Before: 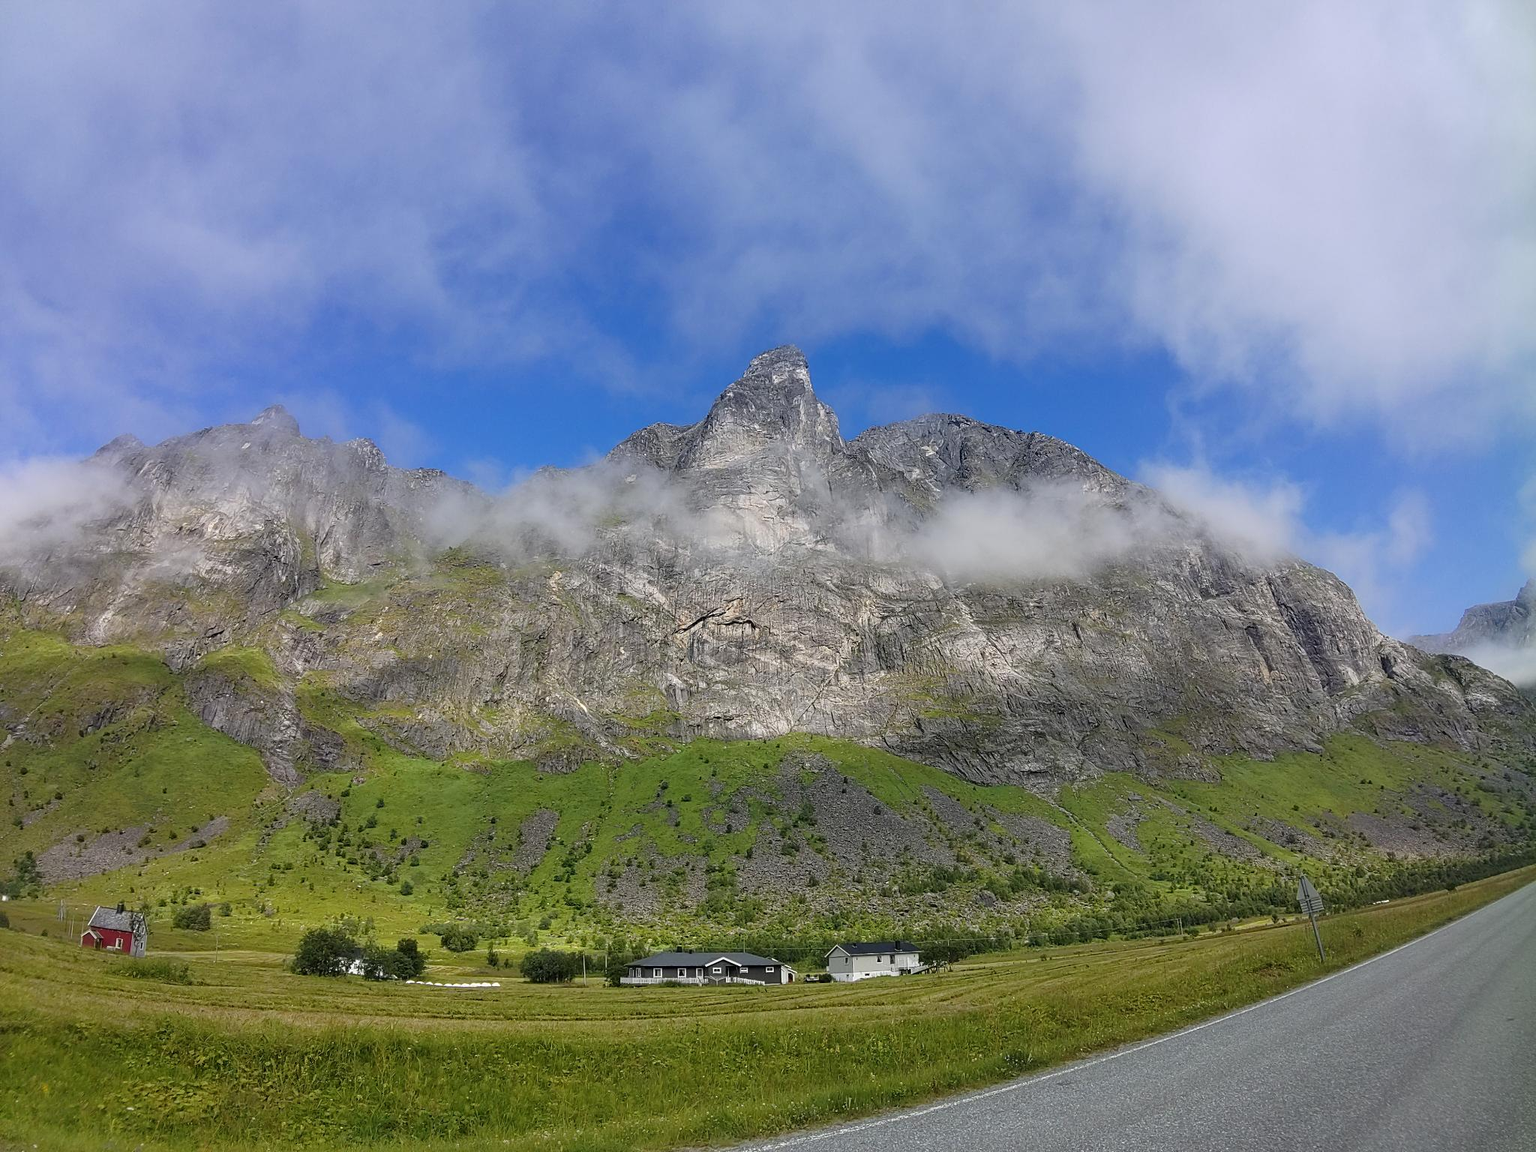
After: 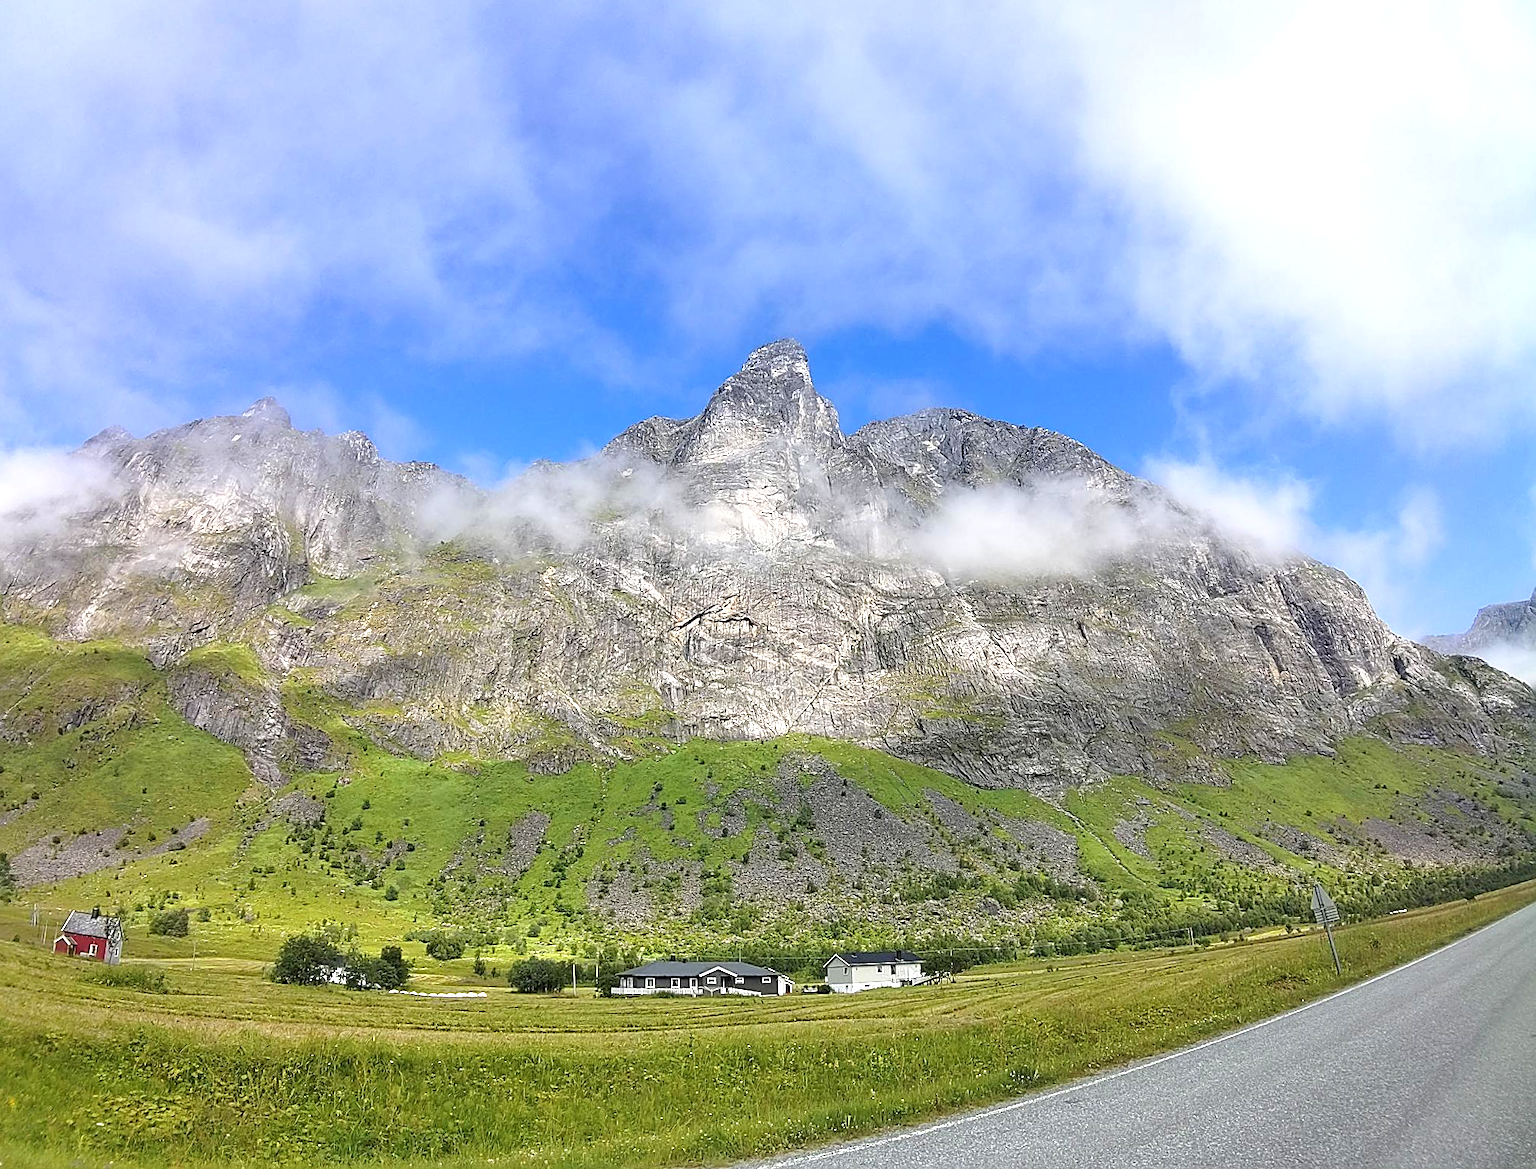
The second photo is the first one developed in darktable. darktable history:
sharpen: on, module defaults
rotate and perspective: rotation 0.226°, lens shift (vertical) -0.042, crop left 0.023, crop right 0.982, crop top 0.006, crop bottom 0.994
exposure: black level correction 0, exposure 0.9 EV, compensate highlight preservation false
